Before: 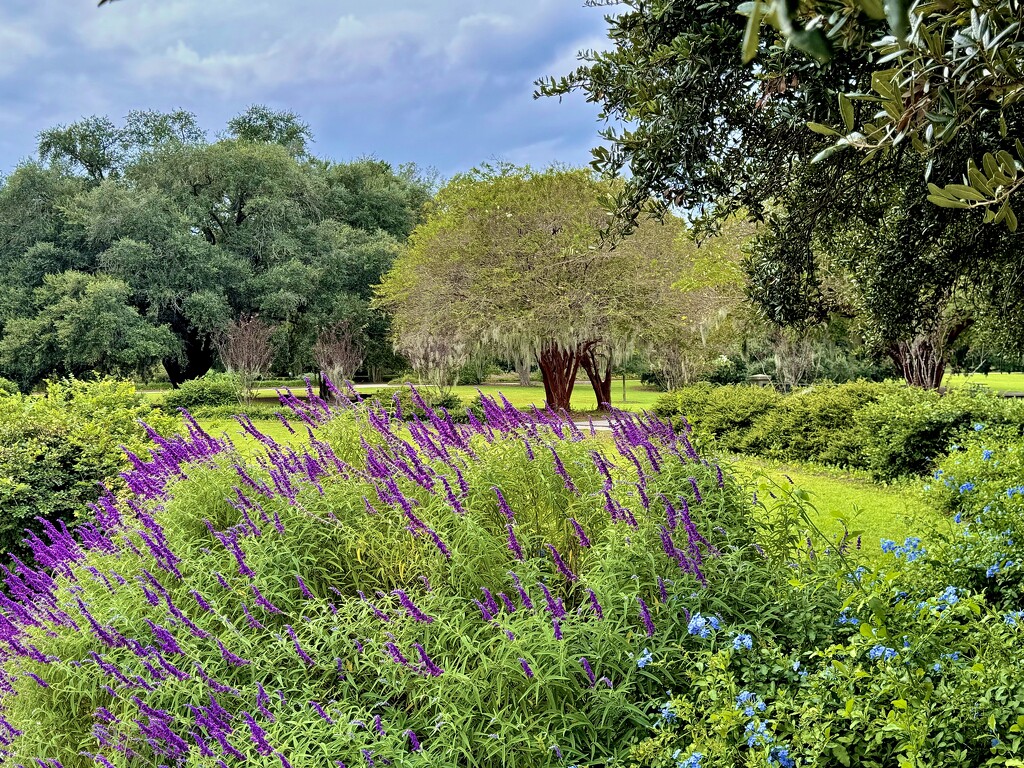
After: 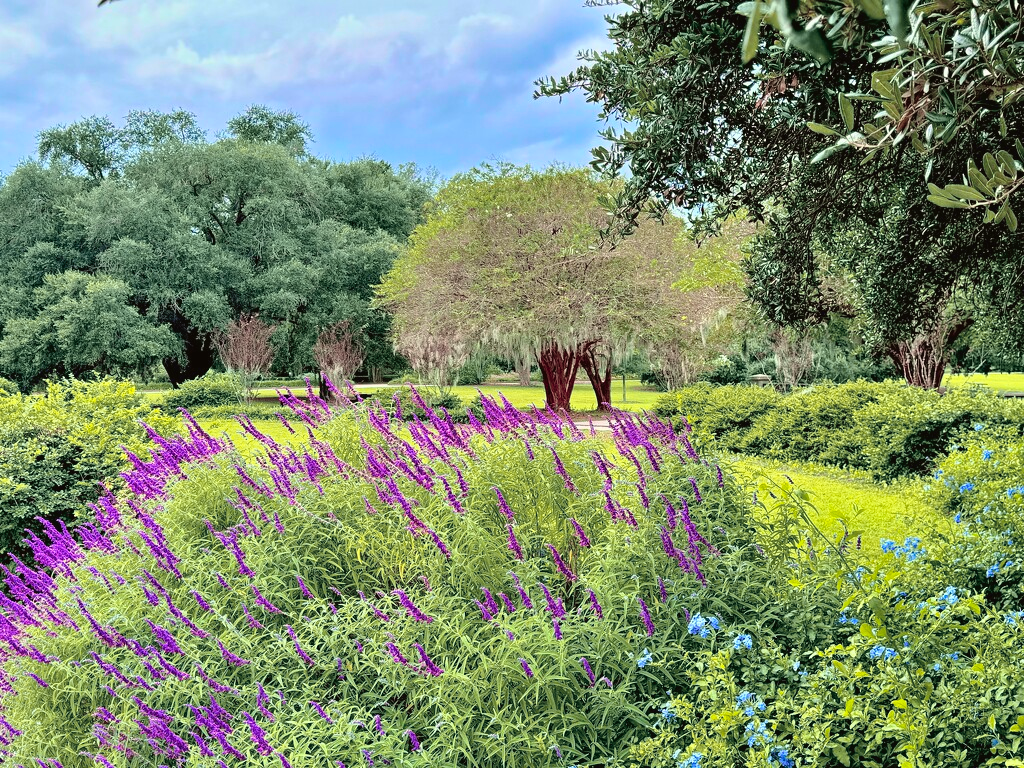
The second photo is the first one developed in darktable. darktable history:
tone curve: curves: ch0 [(0, 0.021) (0.059, 0.053) (0.197, 0.191) (0.32, 0.311) (0.495, 0.505) (0.725, 0.731) (0.89, 0.919) (1, 1)]; ch1 [(0, 0) (0.094, 0.081) (0.285, 0.299) (0.401, 0.424) (0.453, 0.439) (0.495, 0.496) (0.54, 0.55) (0.615, 0.637) (0.657, 0.683) (1, 1)]; ch2 [(0, 0) (0.257, 0.217) (0.43, 0.421) (0.498, 0.507) (0.547, 0.539) (0.595, 0.56) (0.644, 0.599) (1, 1)], color space Lab, independent channels, preserve colors none
white balance: red 1.009, blue 0.985
contrast brightness saturation: brightness 0.13
